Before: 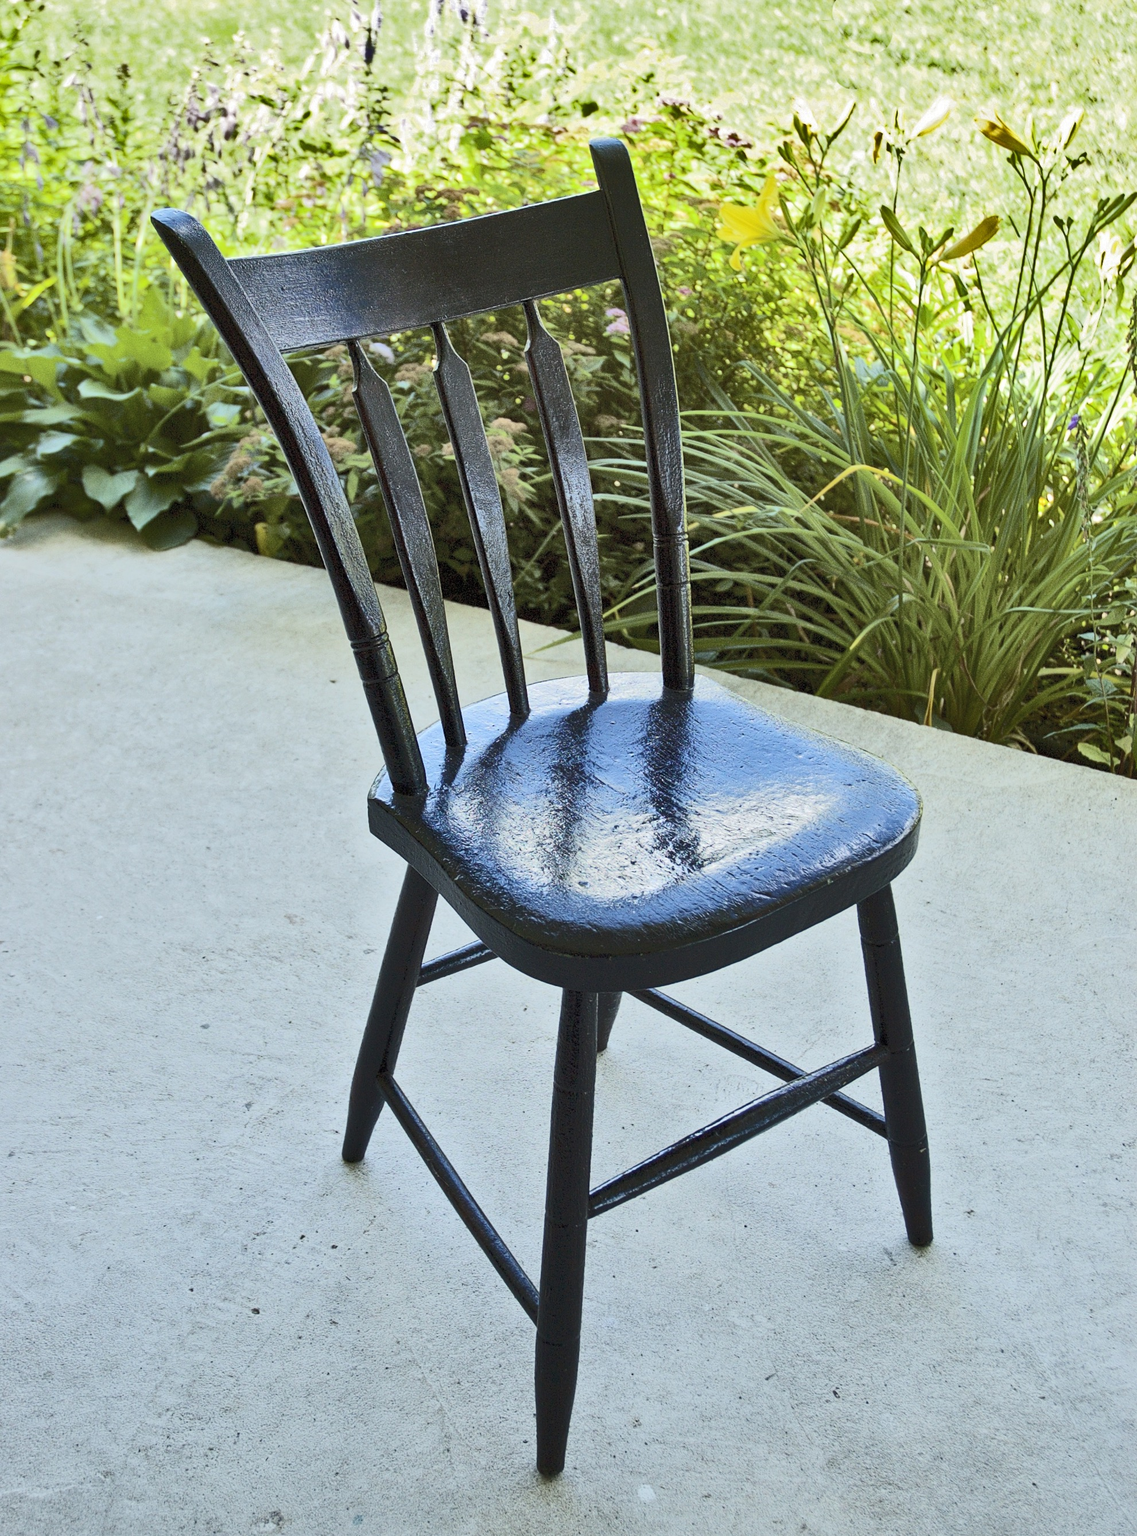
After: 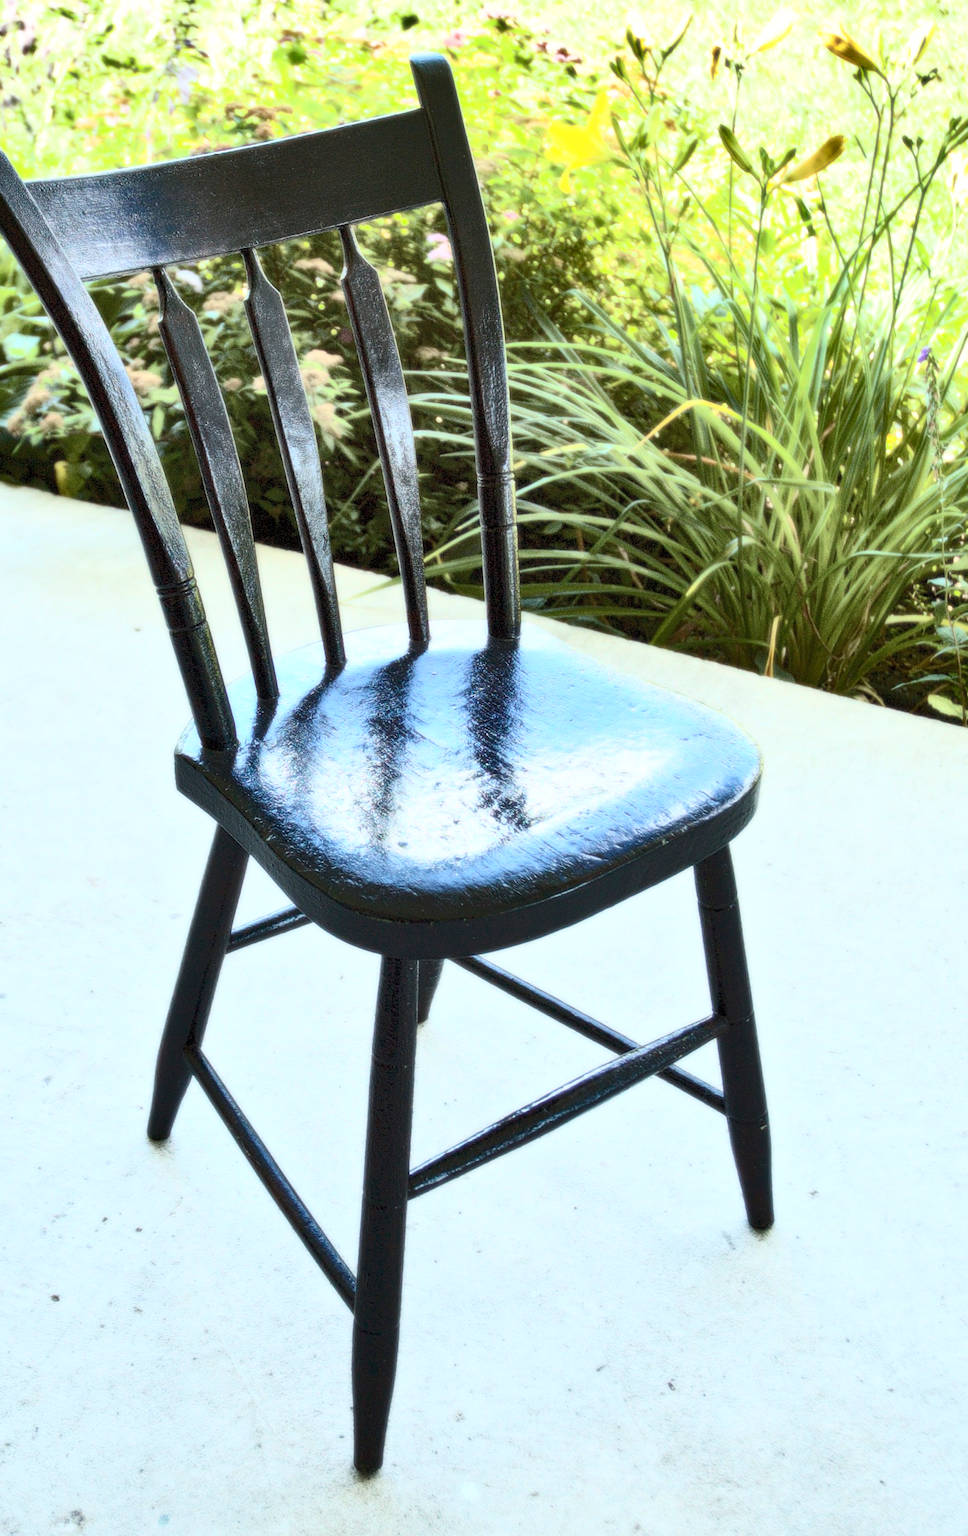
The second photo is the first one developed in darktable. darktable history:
crop and rotate: left 17.959%, top 5.771%, right 1.742%
bloom: size 0%, threshold 54.82%, strength 8.31%
